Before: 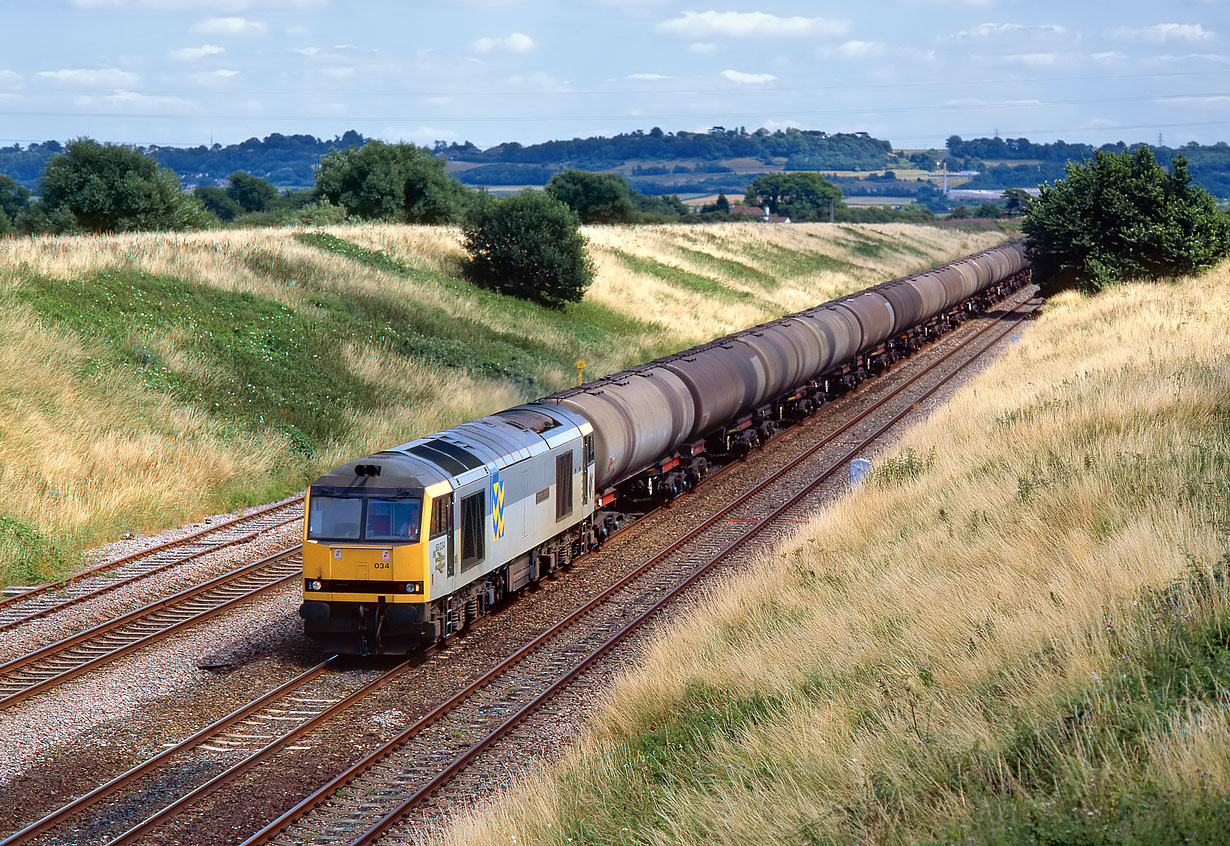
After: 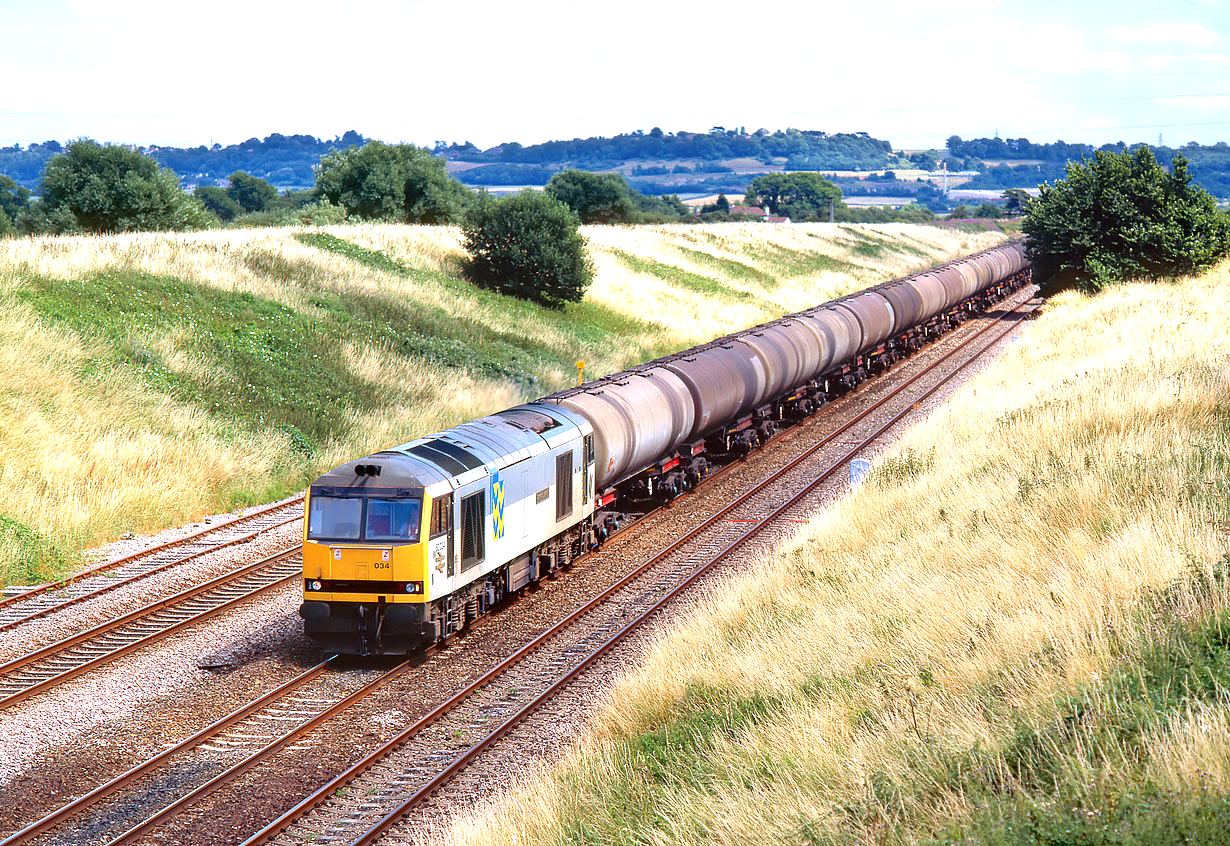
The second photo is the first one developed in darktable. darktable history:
color correction: highlights a* 3, highlights b* -1.29, shadows a* -0.098, shadows b* 2.43, saturation 0.976
color zones: curves: ch0 [(0, 0.444) (0.143, 0.442) (0.286, 0.441) (0.429, 0.441) (0.571, 0.441) (0.714, 0.441) (0.857, 0.442) (1, 0.444)]
exposure: black level correction 0, exposure 1.2 EV, compensate exposure bias true, compensate highlight preservation false
